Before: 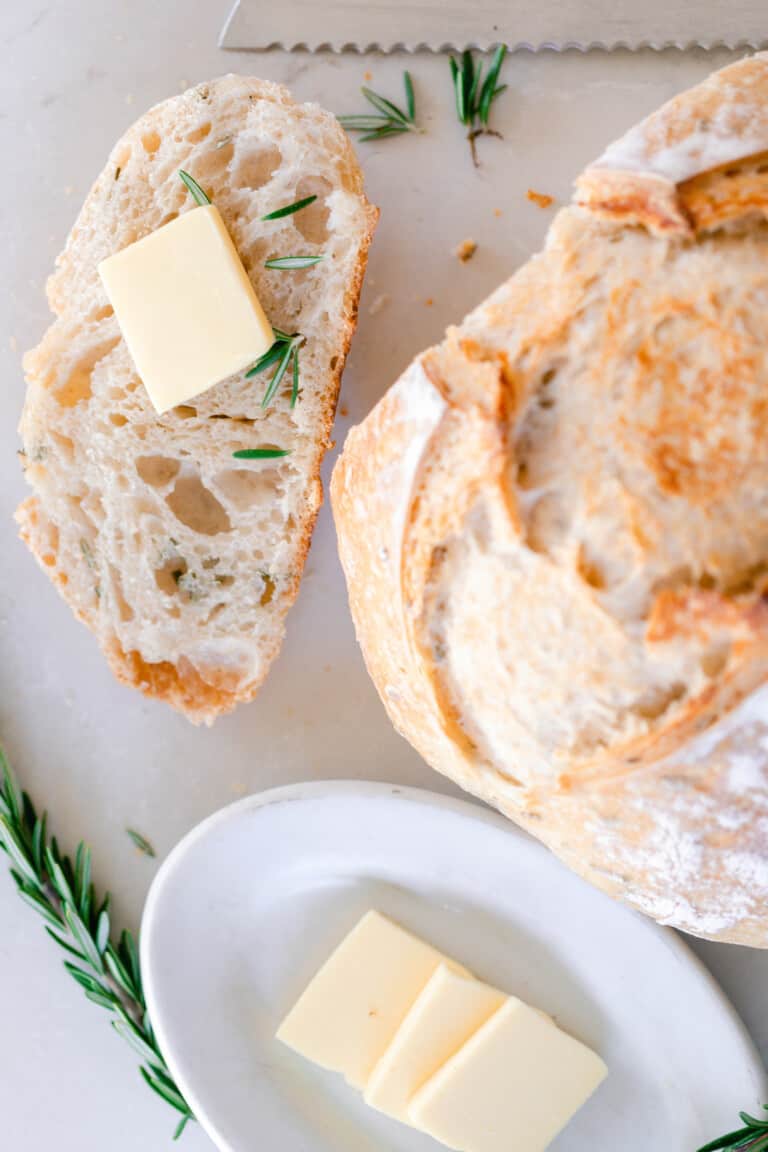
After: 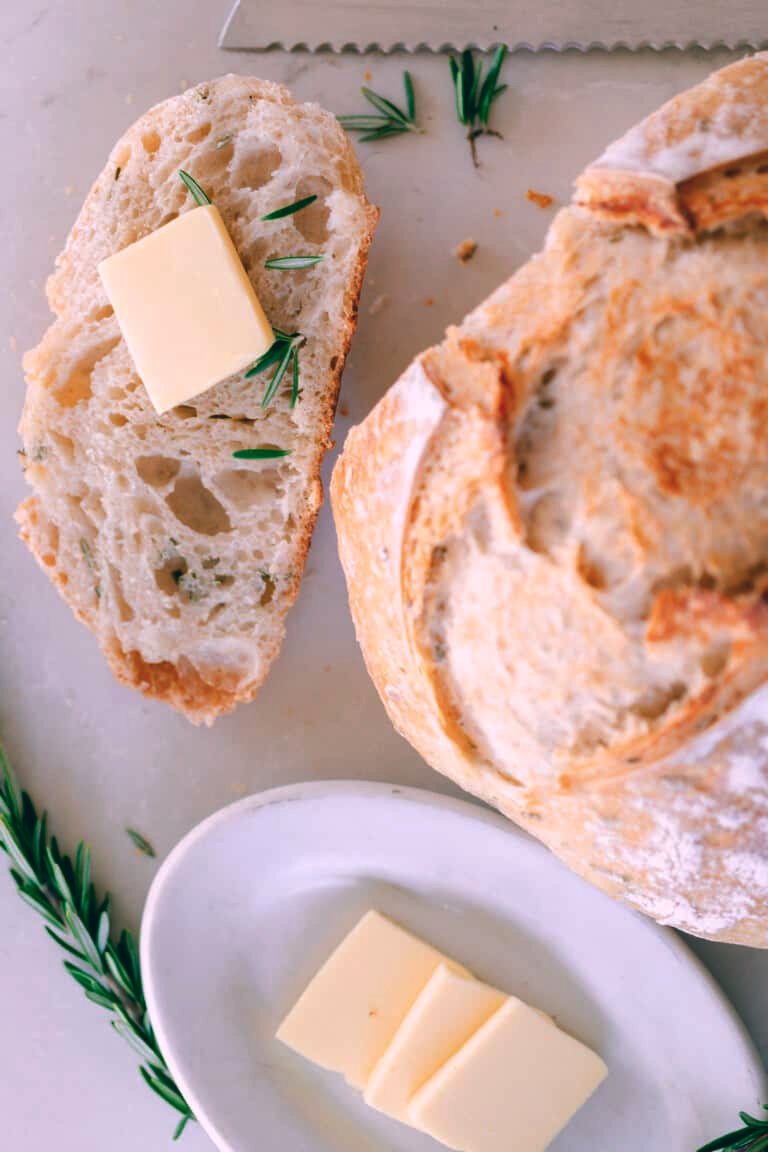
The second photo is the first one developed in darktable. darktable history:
color balance: lift [1.016, 0.983, 1, 1.017], gamma [0.78, 1.018, 1.043, 0.957], gain [0.786, 1.063, 0.937, 1.017], input saturation 118.26%, contrast 13.43%, contrast fulcrum 21.62%, output saturation 82.76%
